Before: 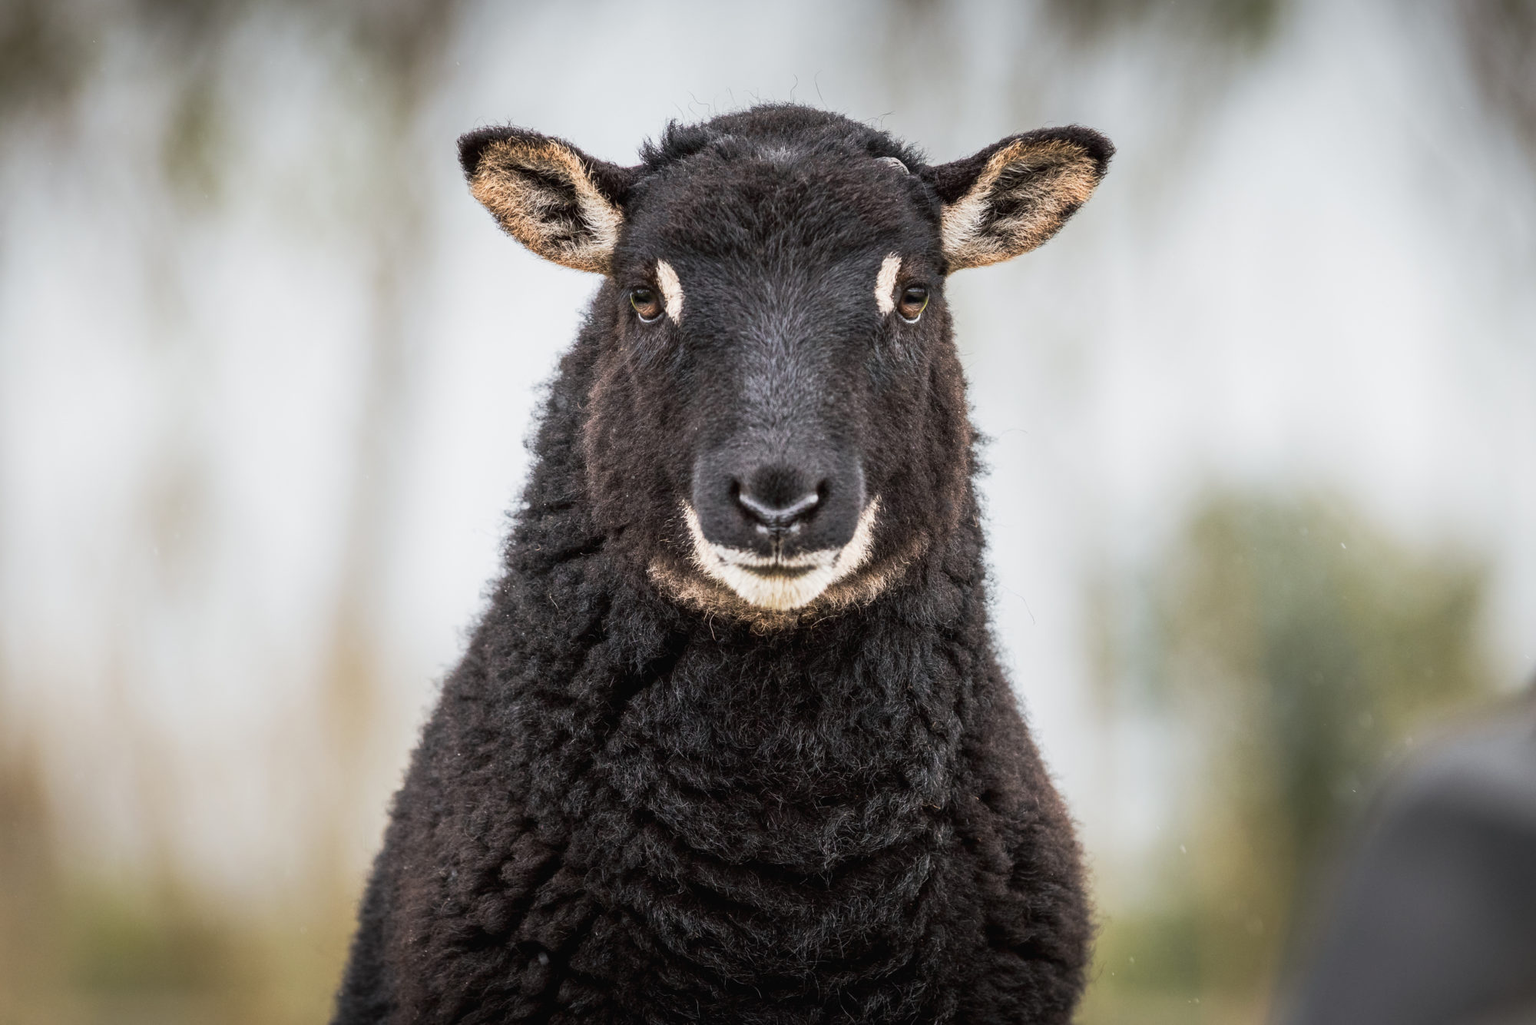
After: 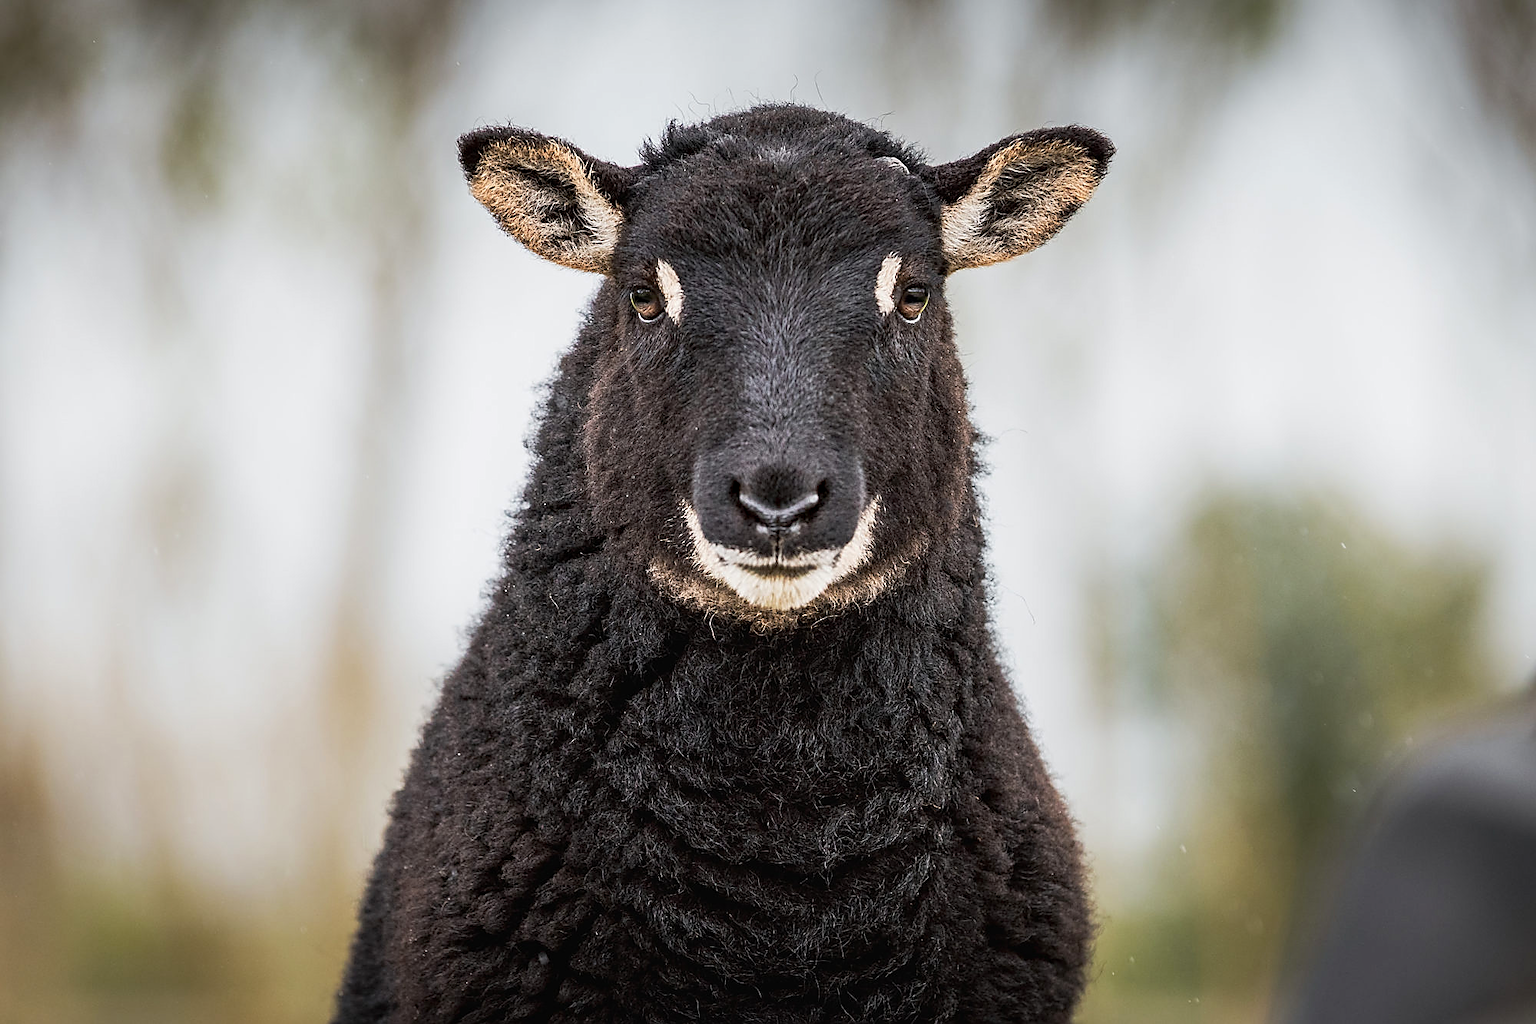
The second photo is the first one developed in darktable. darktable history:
sharpen: radius 1.386, amount 1.242, threshold 0.688
haze removal: compatibility mode true, adaptive false
